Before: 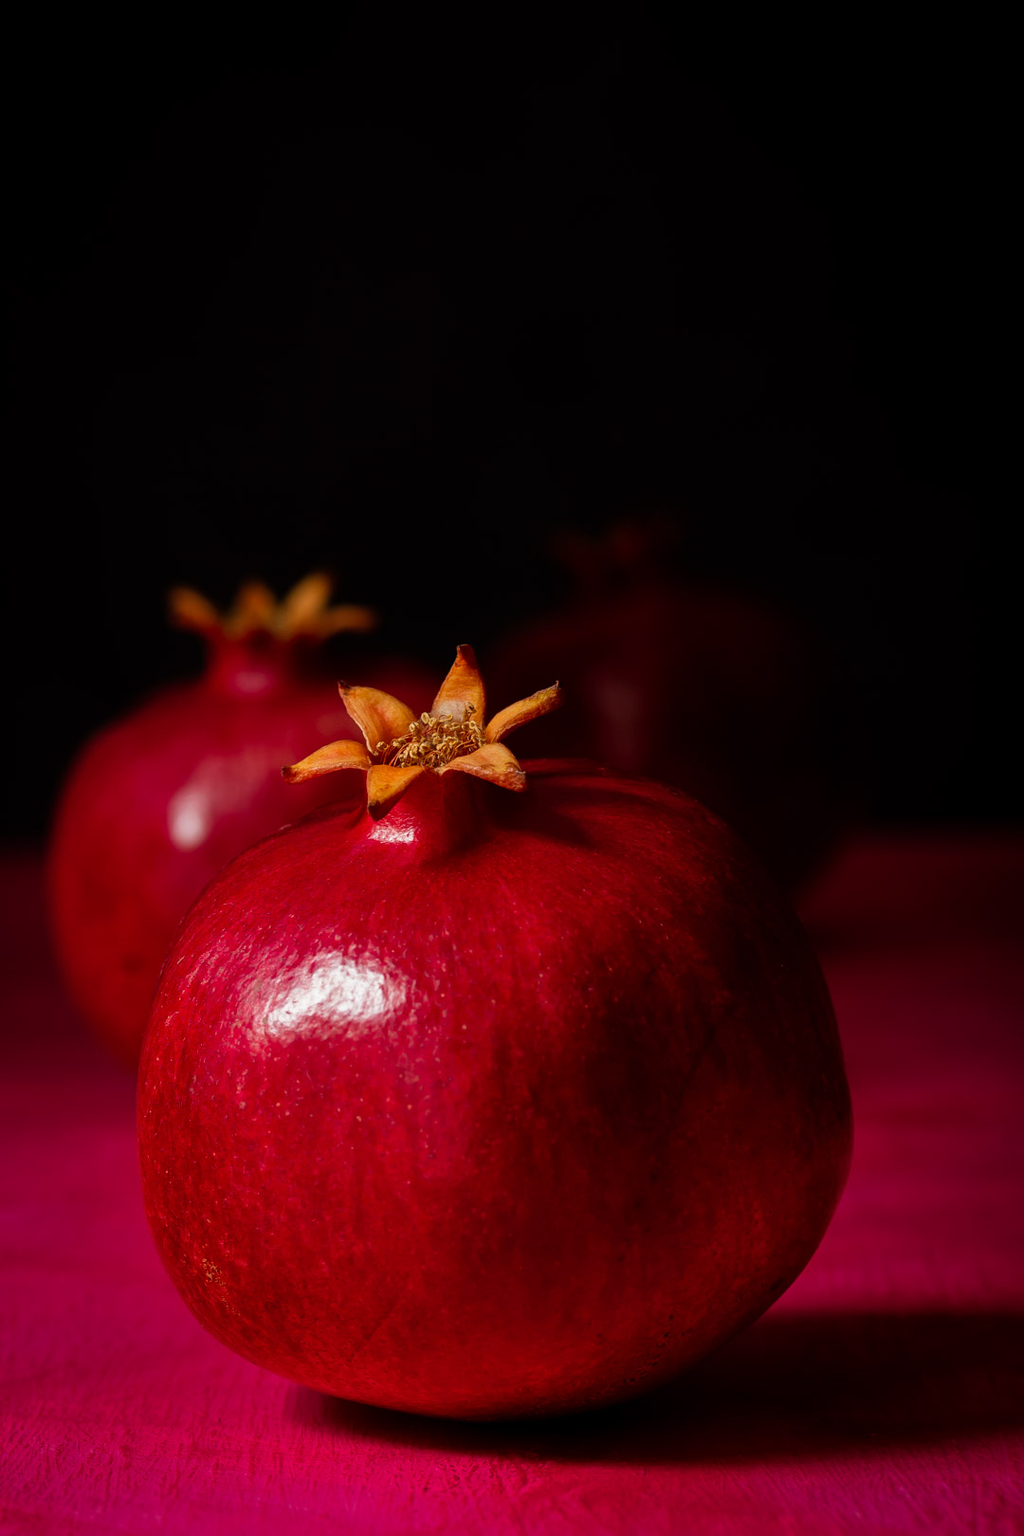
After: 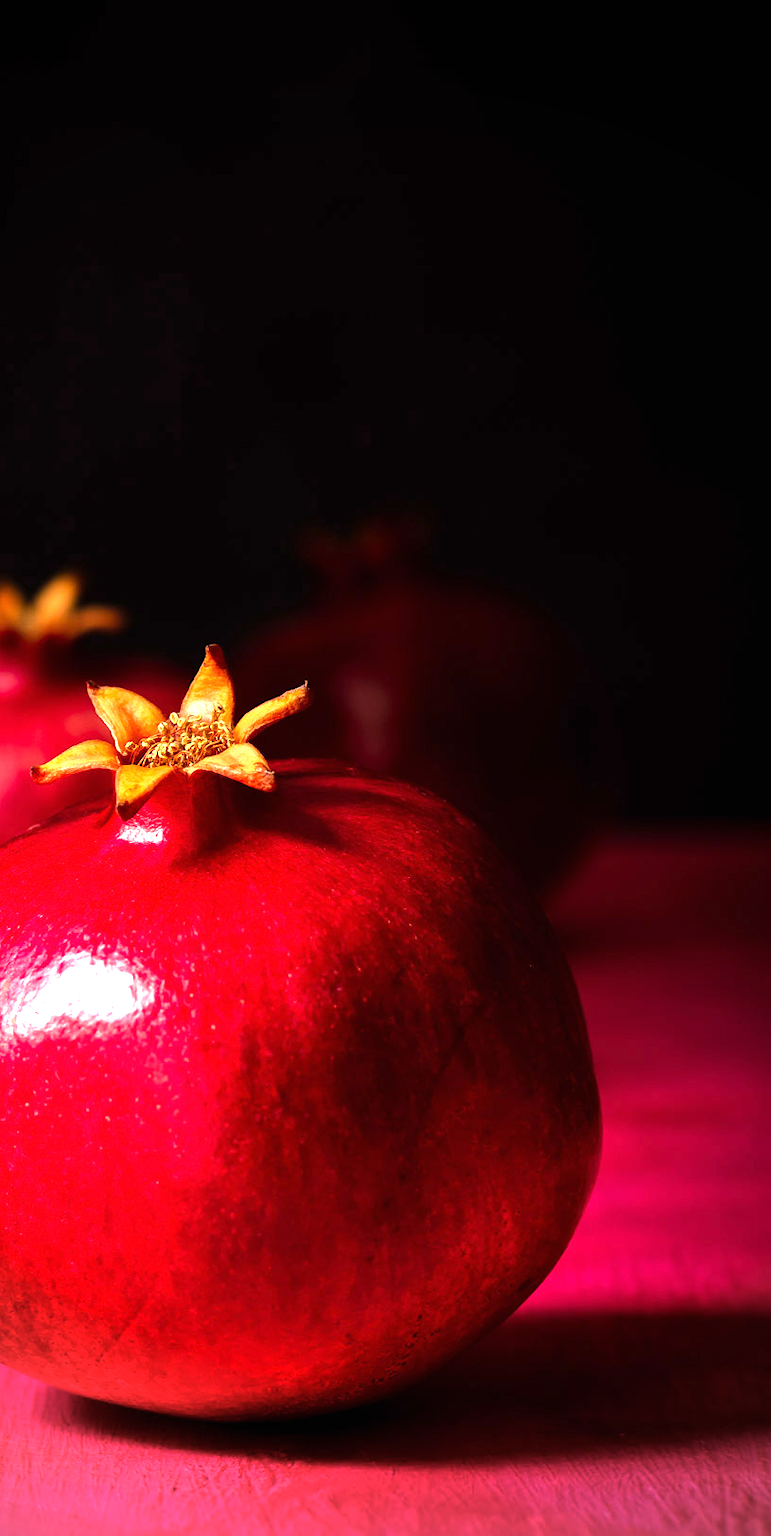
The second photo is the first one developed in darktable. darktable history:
tone equalizer: -8 EV -0.417 EV, -7 EV -0.389 EV, -6 EV -0.333 EV, -5 EV -0.222 EV, -3 EV 0.222 EV, -2 EV 0.333 EV, -1 EV 0.389 EV, +0 EV 0.417 EV, edges refinement/feathering 500, mask exposure compensation -1.57 EV, preserve details no
crop and rotate: left 24.6%
exposure: black level correction 0, exposure 1.45 EV, compensate exposure bias true, compensate highlight preservation false
vignetting: unbound false
